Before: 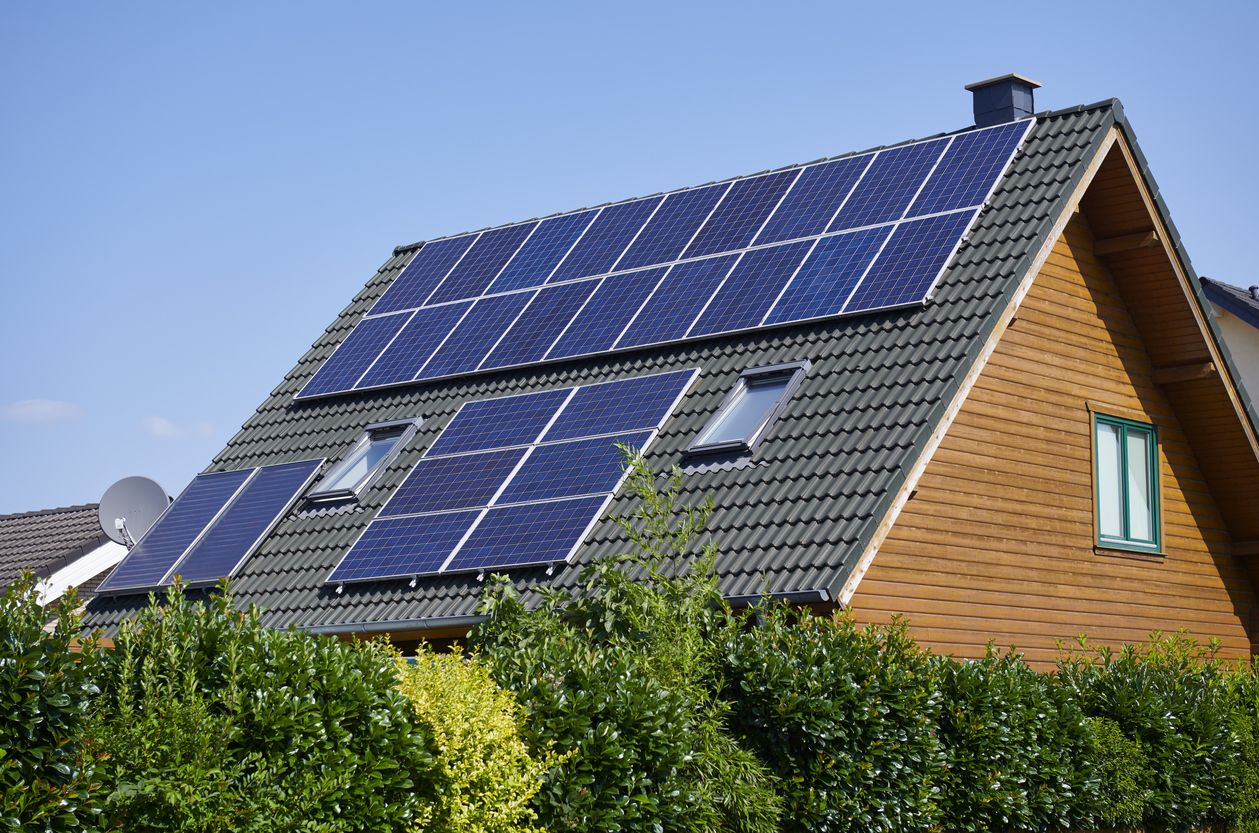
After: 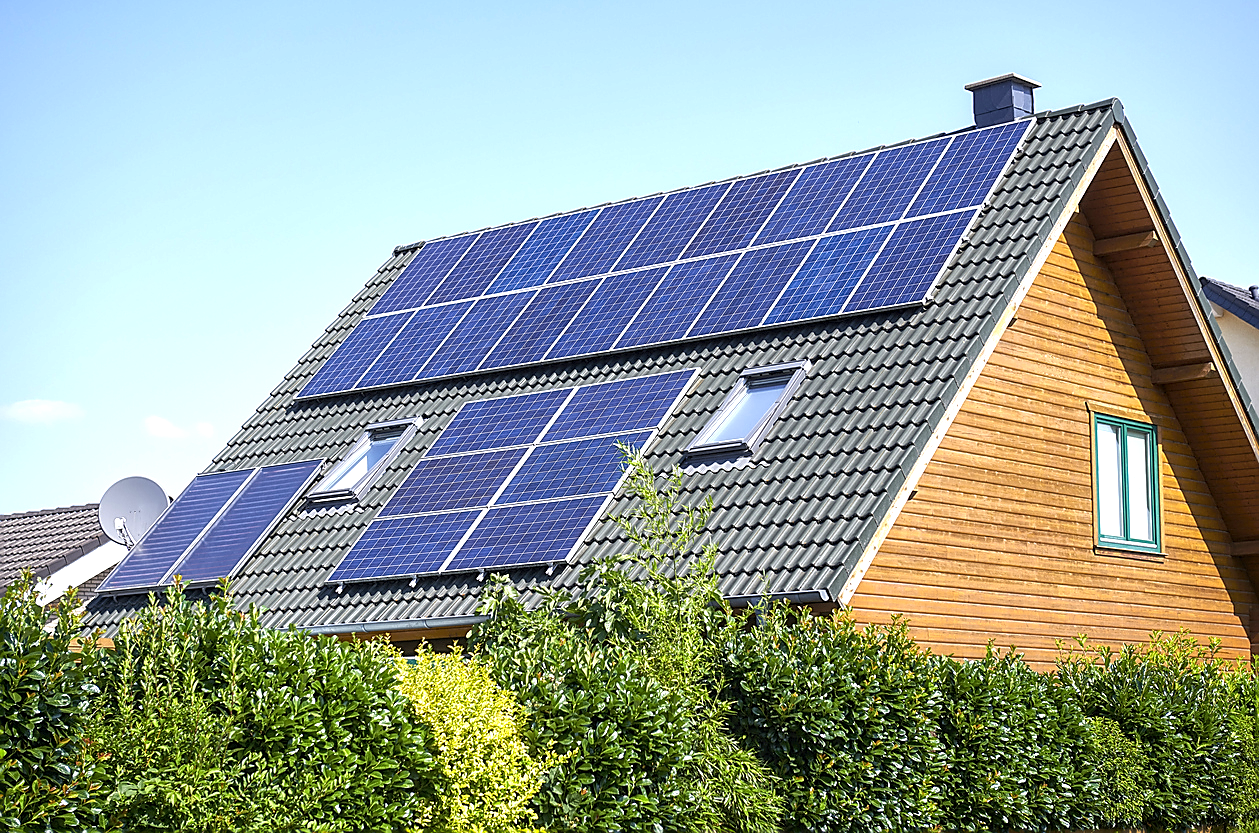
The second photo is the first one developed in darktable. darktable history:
exposure: black level correction 0.001, exposure 0.962 EV, compensate highlight preservation false
sharpen: radius 1.41, amount 1.24, threshold 0.784
tone equalizer: on, module defaults
local contrast: highlights 63%, detail 143%, midtone range 0.423
